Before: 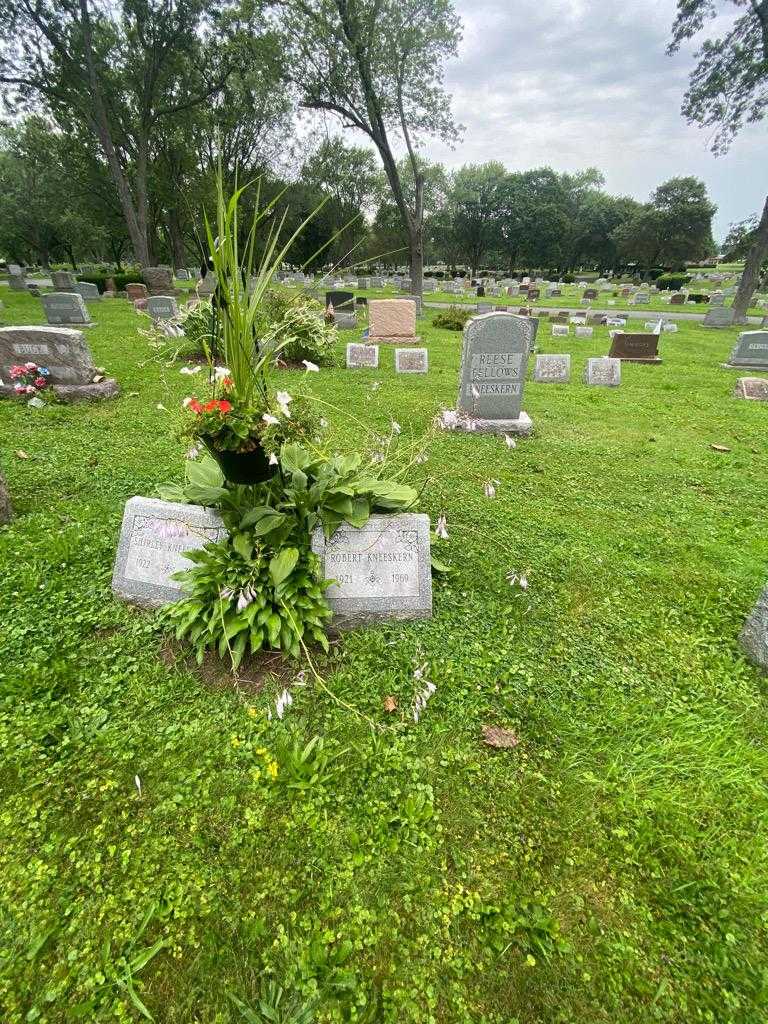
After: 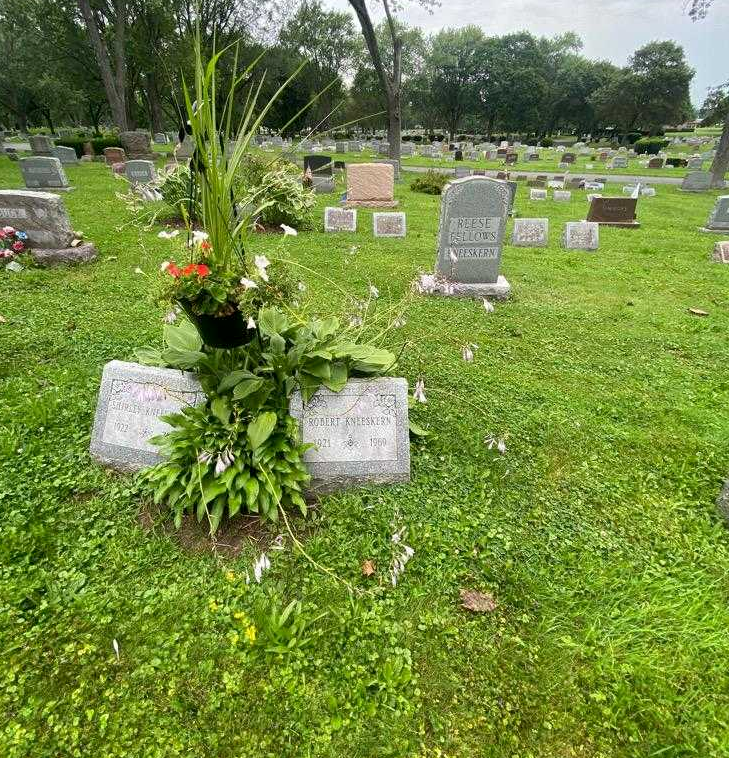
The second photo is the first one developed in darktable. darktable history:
color balance: mode lift, gamma, gain (sRGB), lift [0.97, 1, 1, 1], gamma [1.03, 1, 1, 1]
crop and rotate: left 2.991%, top 13.302%, right 1.981%, bottom 12.636%
